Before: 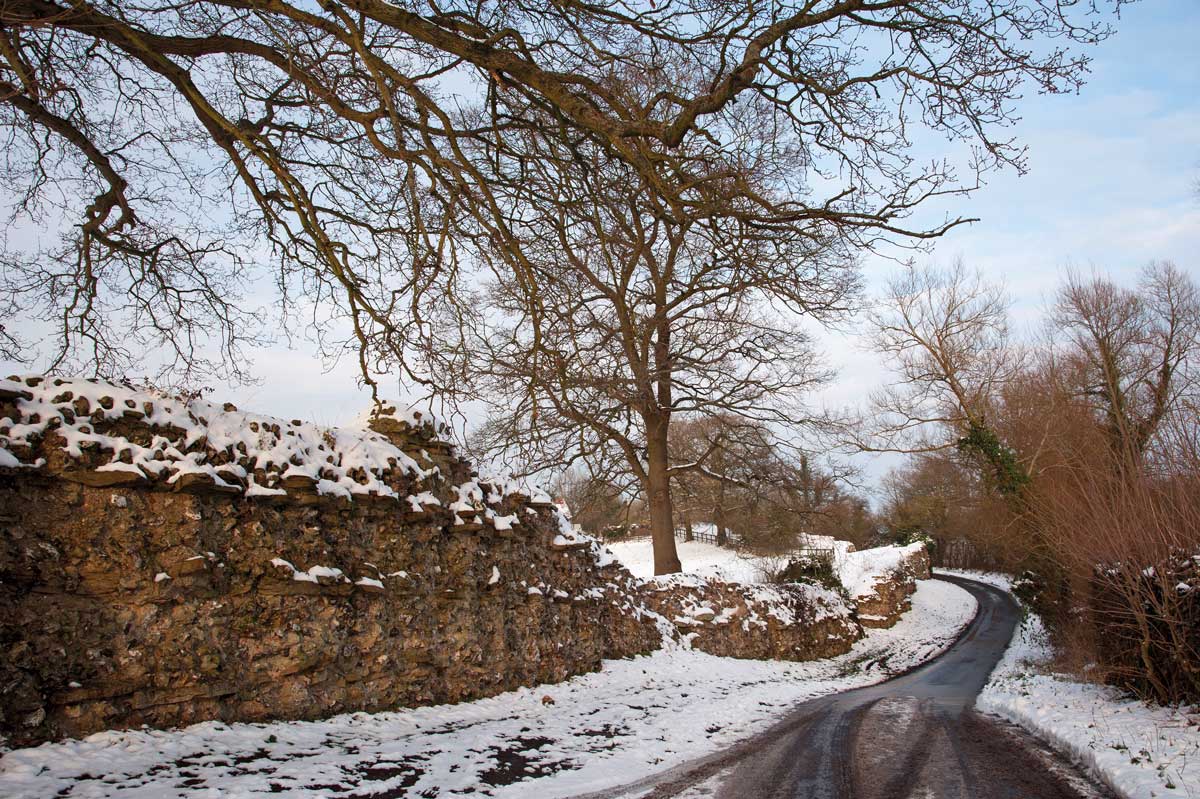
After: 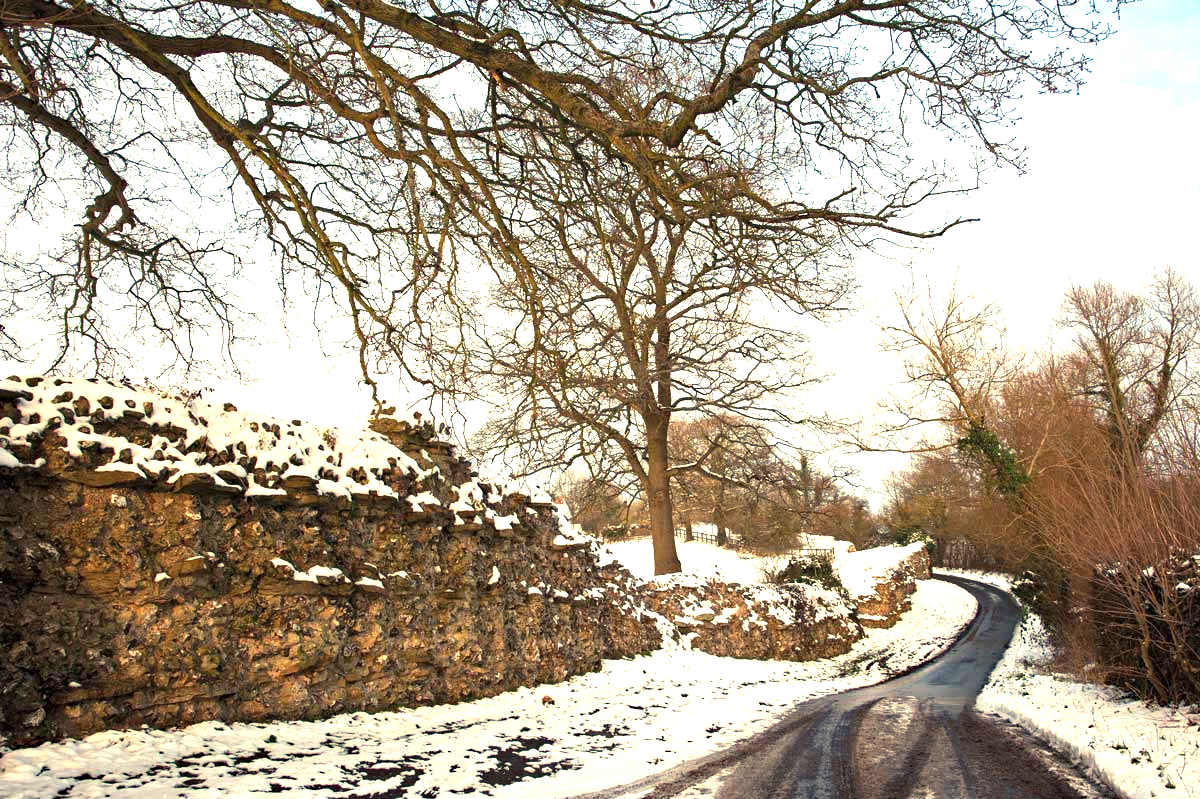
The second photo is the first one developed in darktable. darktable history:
exposure: black level correction 0, exposure 1 EV, compensate highlight preservation false
color balance rgb: shadows lift › chroma 2.017%, shadows lift › hue 183.58°, highlights gain › chroma 8.105%, highlights gain › hue 83.89°, linear chroma grading › global chroma 0.357%, perceptual saturation grading › global saturation -0.009%, perceptual brilliance grading › highlights 16.358%, perceptual brilliance grading › shadows -13.757%, saturation formula JzAzBz (2021)
haze removal: compatibility mode true, adaptive false
